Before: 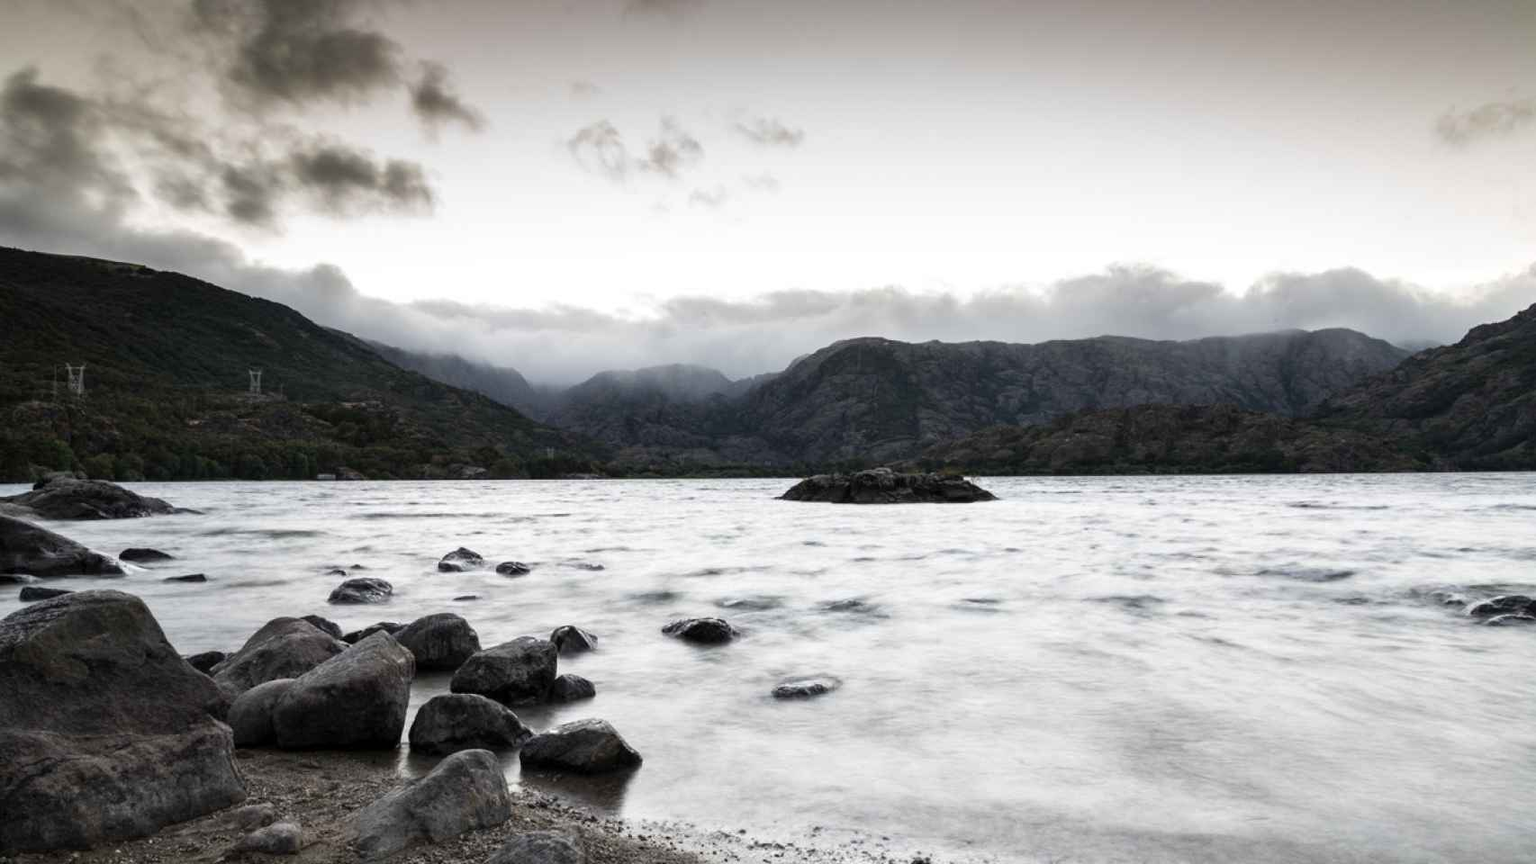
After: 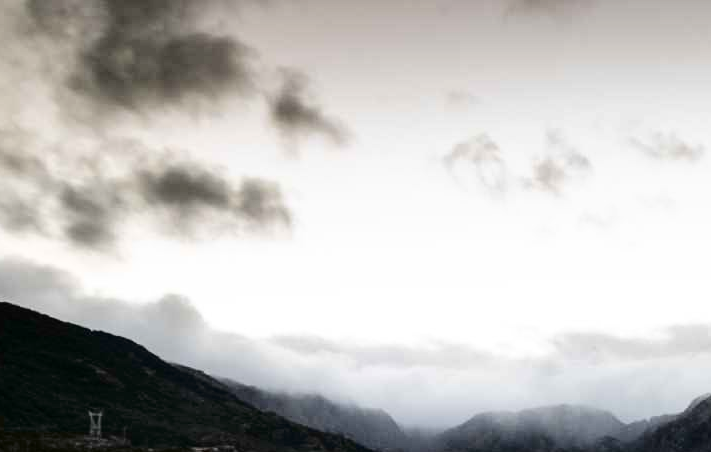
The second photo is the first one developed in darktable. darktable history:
tone curve: curves: ch0 [(0, 0) (0.003, 0.003) (0.011, 0.005) (0.025, 0.008) (0.044, 0.012) (0.069, 0.02) (0.1, 0.031) (0.136, 0.047) (0.177, 0.088) (0.224, 0.141) (0.277, 0.222) (0.335, 0.32) (0.399, 0.422) (0.468, 0.523) (0.543, 0.621) (0.623, 0.715) (0.709, 0.796) (0.801, 0.88) (0.898, 0.962) (1, 1)], color space Lab, independent channels, preserve colors none
crop and rotate: left 11.035%, top 0.046%, right 47.267%, bottom 52.844%
